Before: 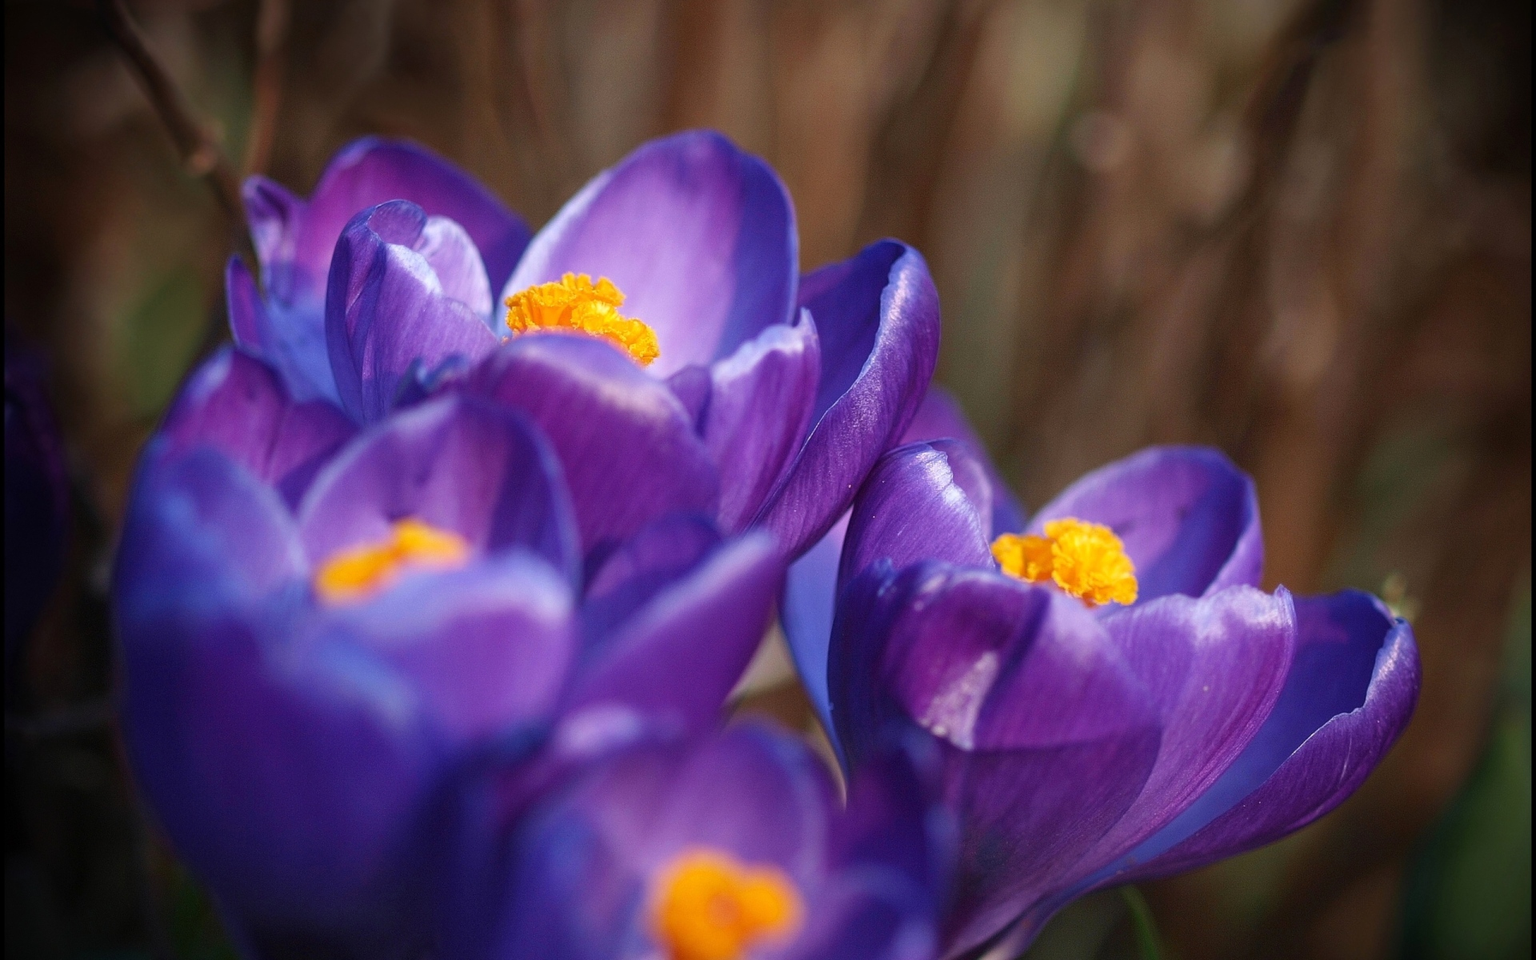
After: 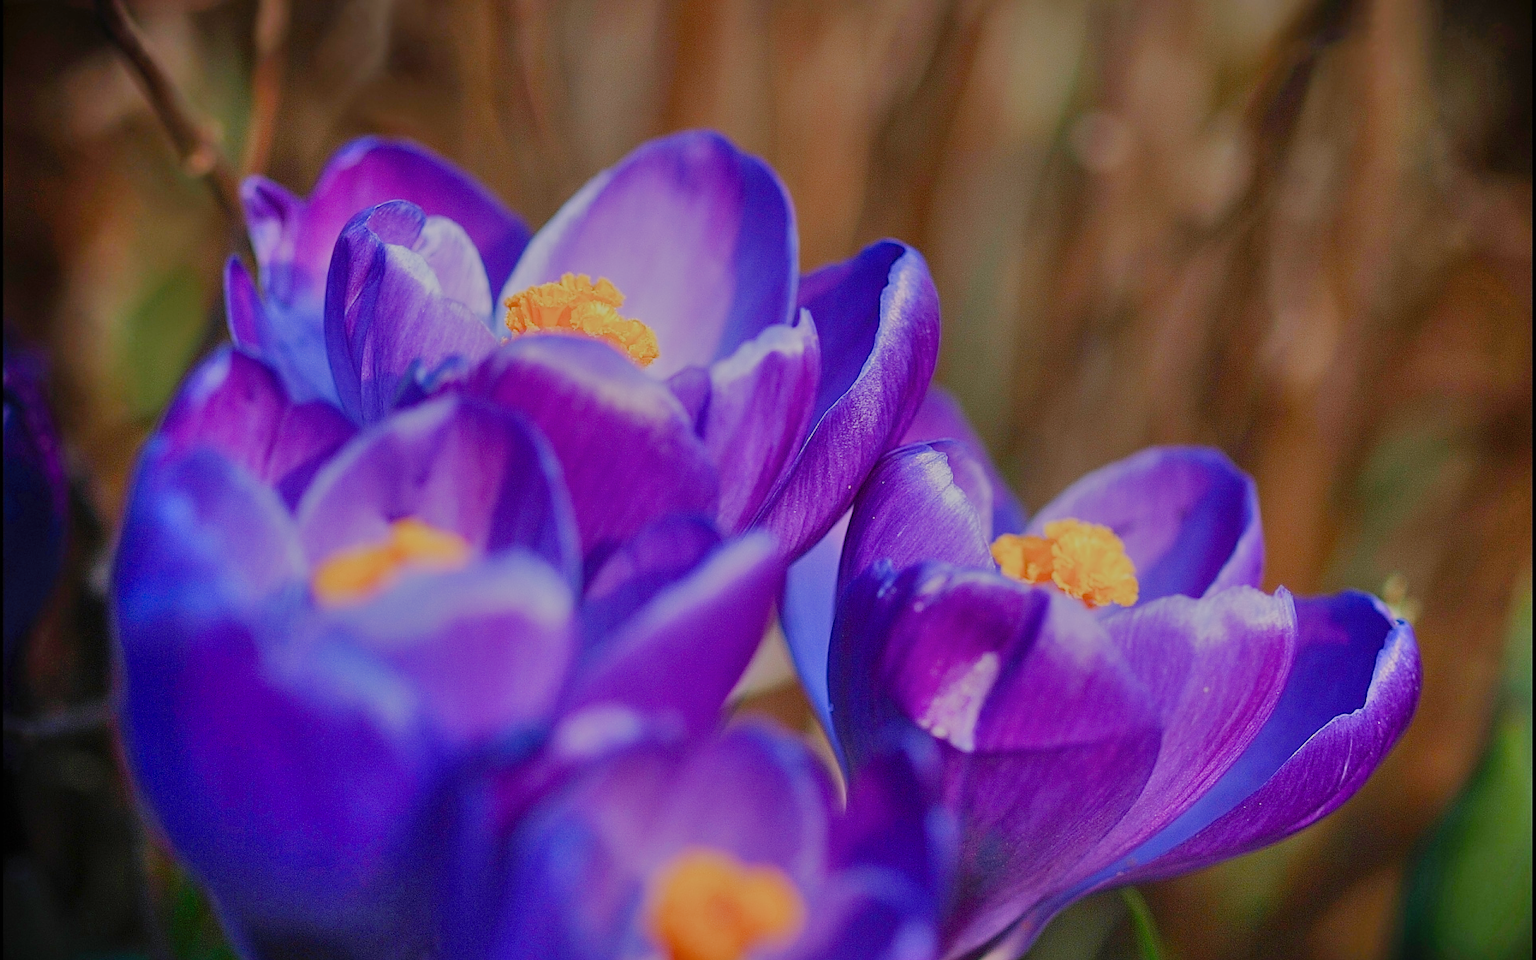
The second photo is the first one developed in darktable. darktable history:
color balance rgb: shadows lift › chroma 1%, shadows lift › hue 113°, highlights gain › chroma 0.2%, highlights gain › hue 333°, perceptual saturation grading › global saturation 20%, perceptual saturation grading › highlights -50%, perceptual saturation grading › shadows 25%, contrast -30%
sharpen: on, module defaults
crop and rotate: left 0.126%
filmic rgb: black relative exposure -7.65 EV, white relative exposure 4.56 EV, hardness 3.61, contrast 1.05
shadows and highlights: highlights color adjustment 0%, low approximation 0.01, soften with gaussian
